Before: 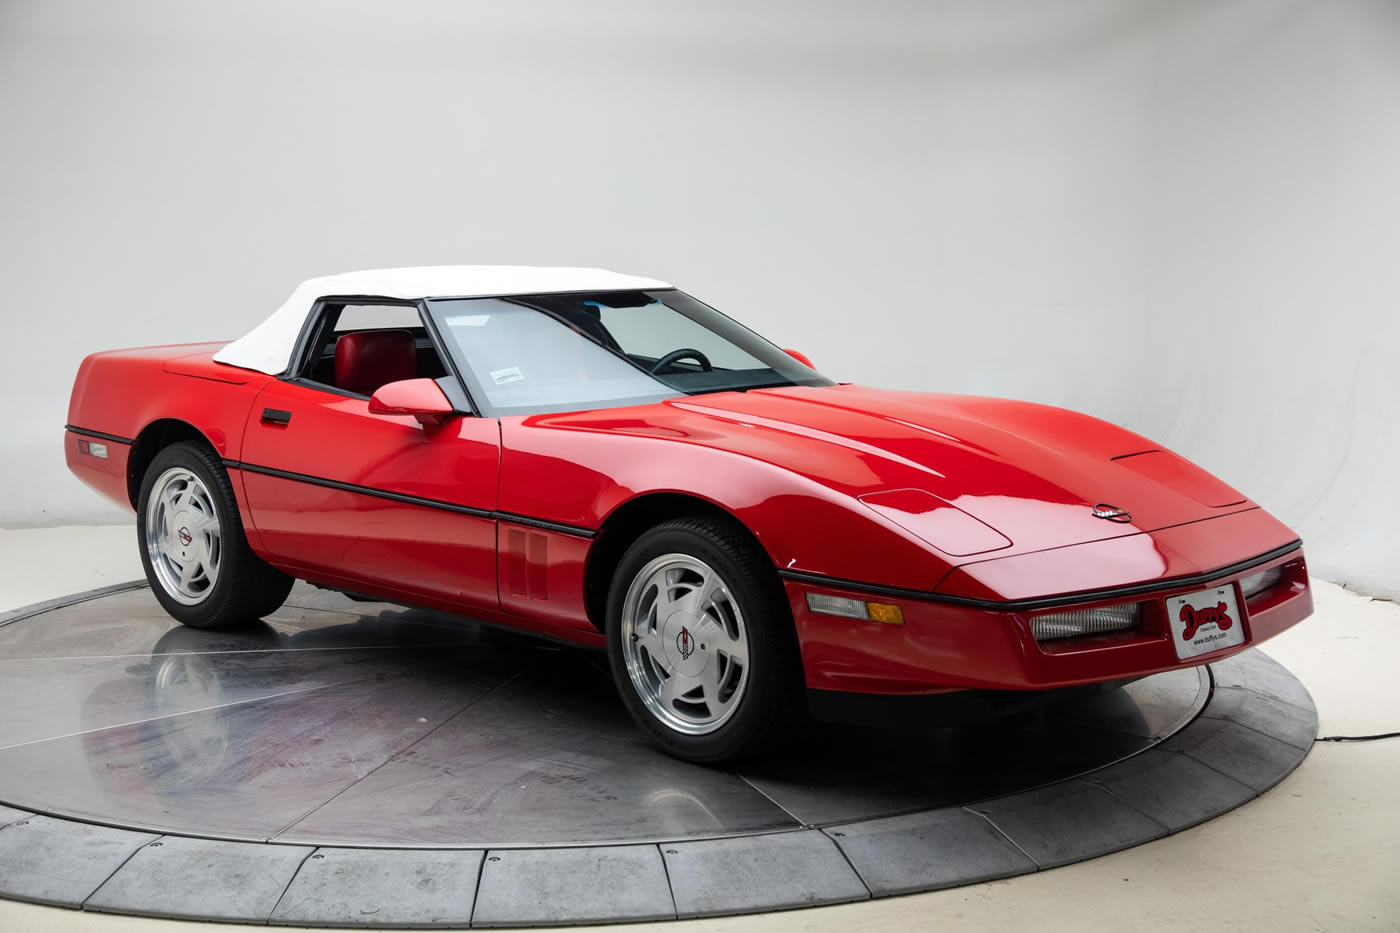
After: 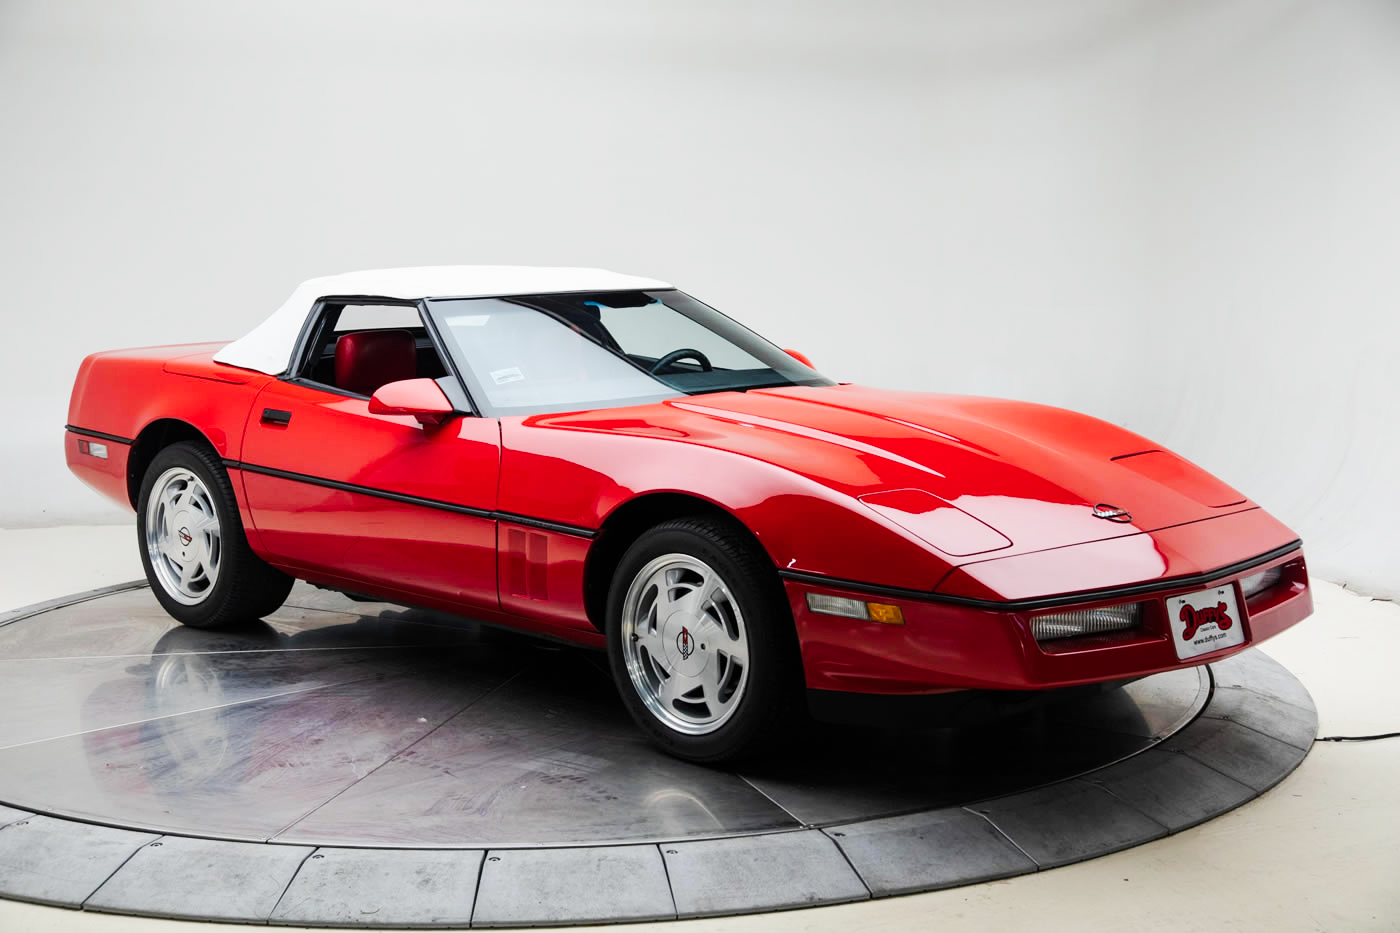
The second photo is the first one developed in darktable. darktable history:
tone curve: curves: ch0 [(0, 0) (0.071, 0.06) (0.253, 0.242) (0.437, 0.498) (0.55, 0.644) (0.657, 0.749) (0.823, 0.876) (1, 0.99)]; ch1 [(0, 0) (0.346, 0.307) (0.408, 0.369) (0.453, 0.457) (0.476, 0.489) (0.502, 0.493) (0.521, 0.515) (0.537, 0.531) (0.612, 0.641) (0.676, 0.728) (1, 1)]; ch2 [(0, 0) (0.346, 0.34) (0.434, 0.46) (0.485, 0.494) (0.5, 0.494) (0.511, 0.504) (0.537, 0.551) (0.579, 0.599) (0.625, 0.686) (1, 1)], preserve colors none
